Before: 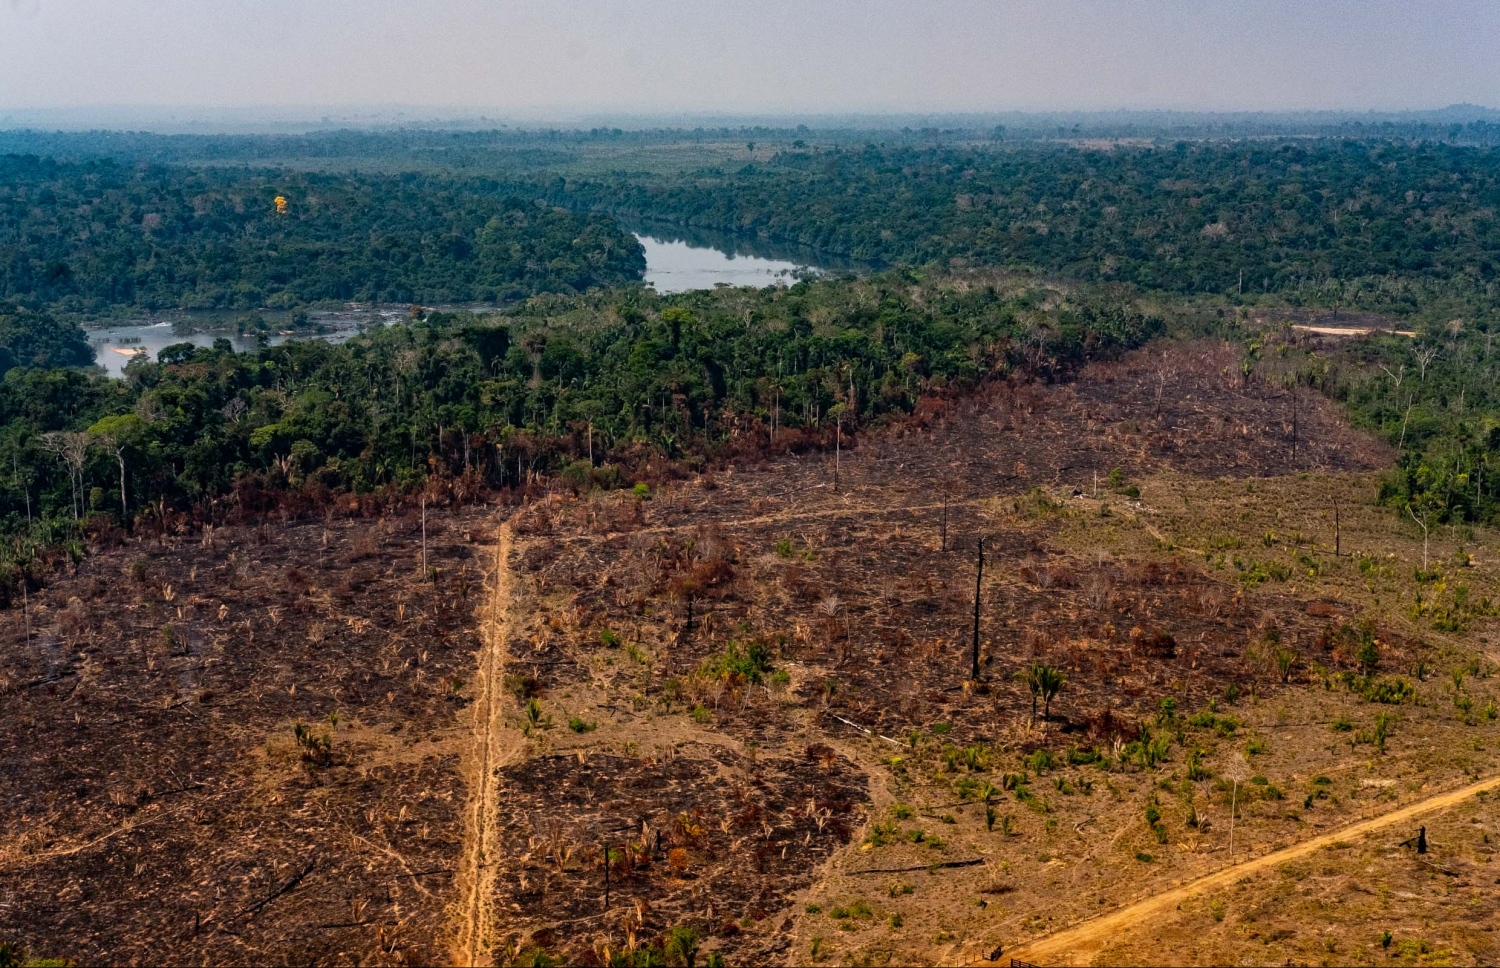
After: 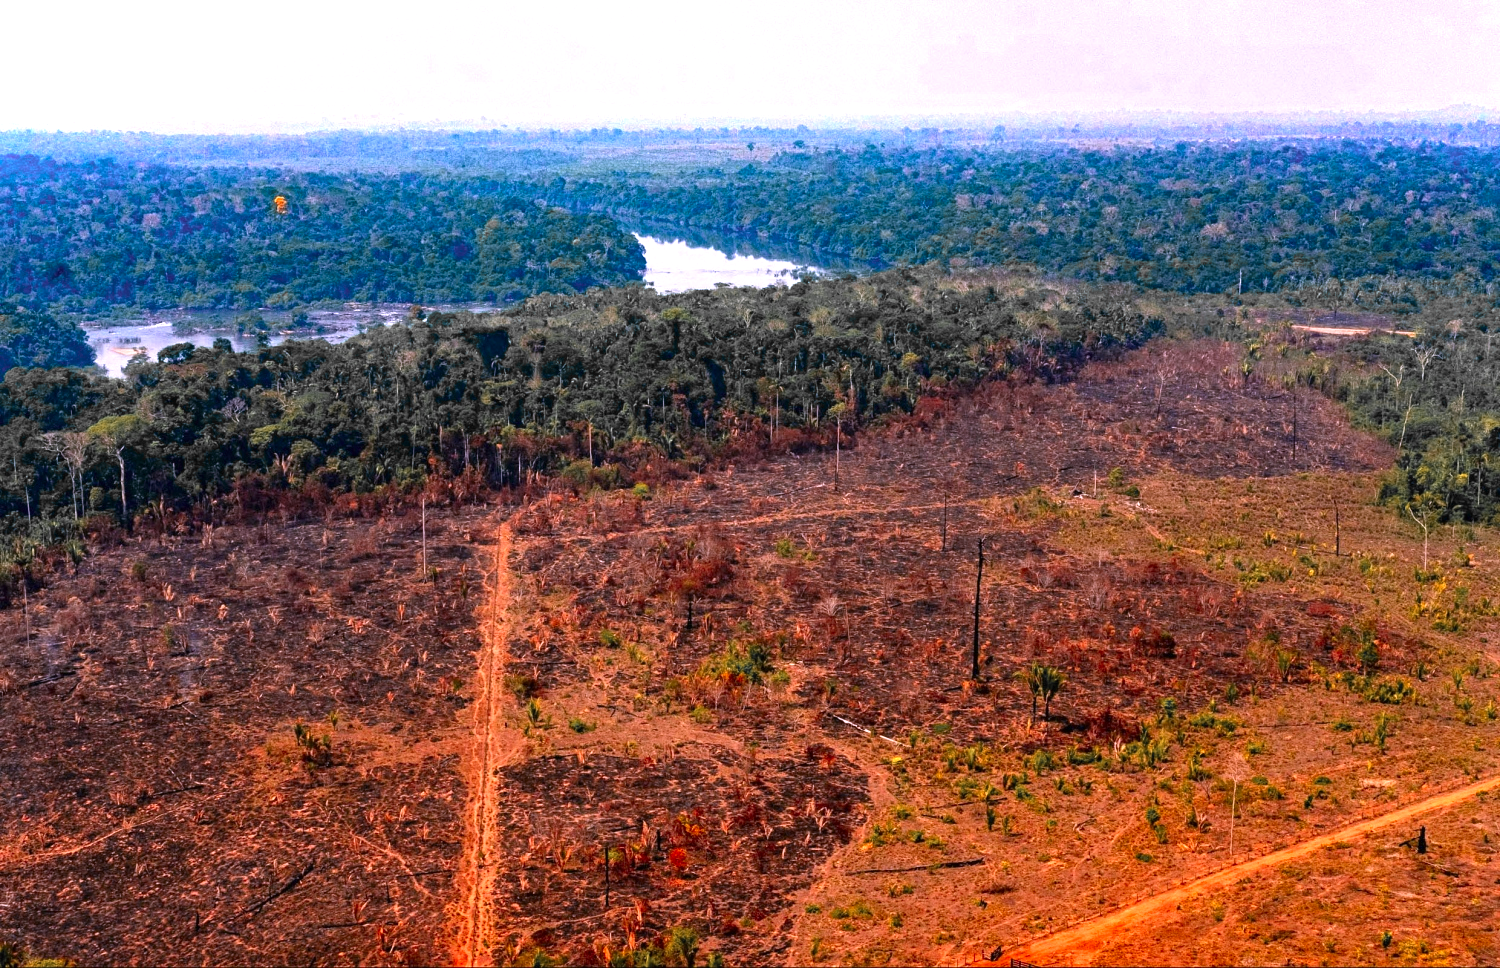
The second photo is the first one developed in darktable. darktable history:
white balance: red 1.066, blue 1.119
exposure: black level correction 0, exposure 0.95 EV, compensate exposure bias true, compensate highlight preservation false
color zones: curves: ch0 [(0, 0.363) (0.128, 0.373) (0.25, 0.5) (0.402, 0.407) (0.521, 0.525) (0.63, 0.559) (0.729, 0.662) (0.867, 0.471)]; ch1 [(0, 0.515) (0.136, 0.618) (0.25, 0.5) (0.378, 0) (0.516, 0) (0.622, 0.593) (0.737, 0.819) (0.87, 0.593)]; ch2 [(0, 0.529) (0.128, 0.471) (0.282, 0.451) (0.386, 0.662) (0.516, 0.525) (0.633, 0.554) (0.75, 0.62) (0.875, 0.441)]
